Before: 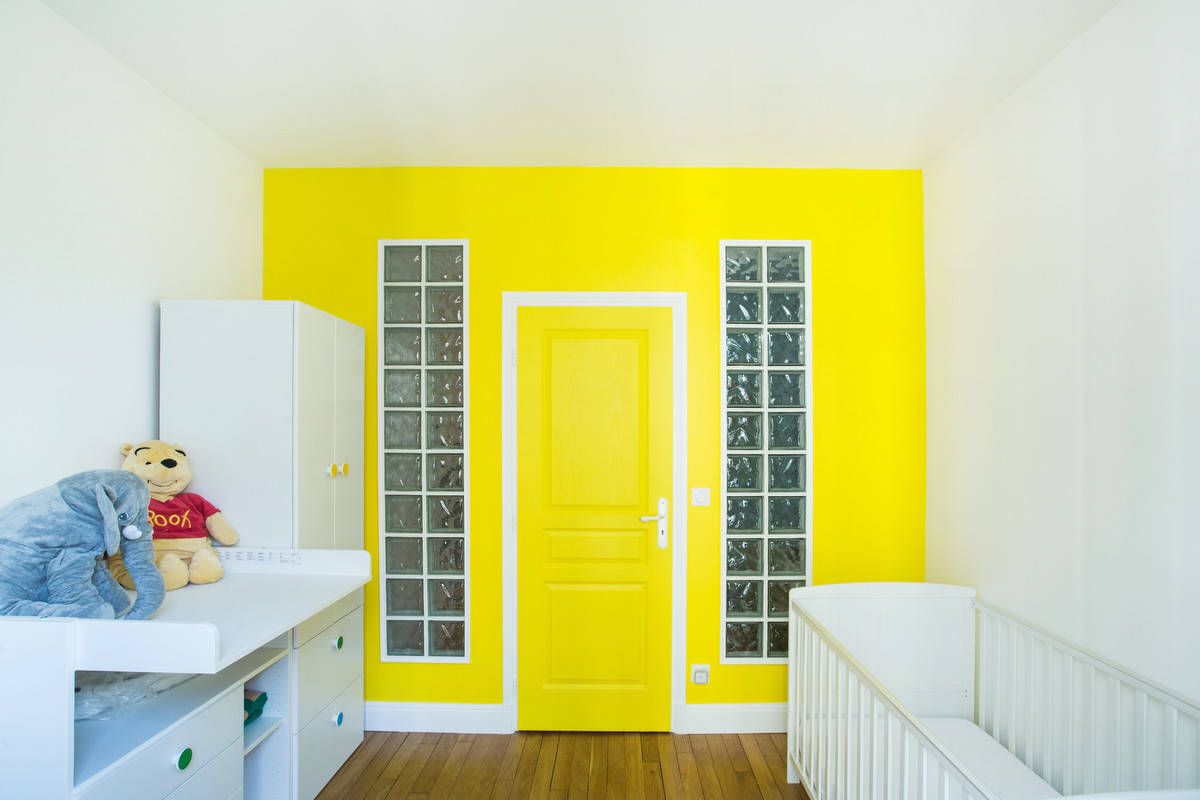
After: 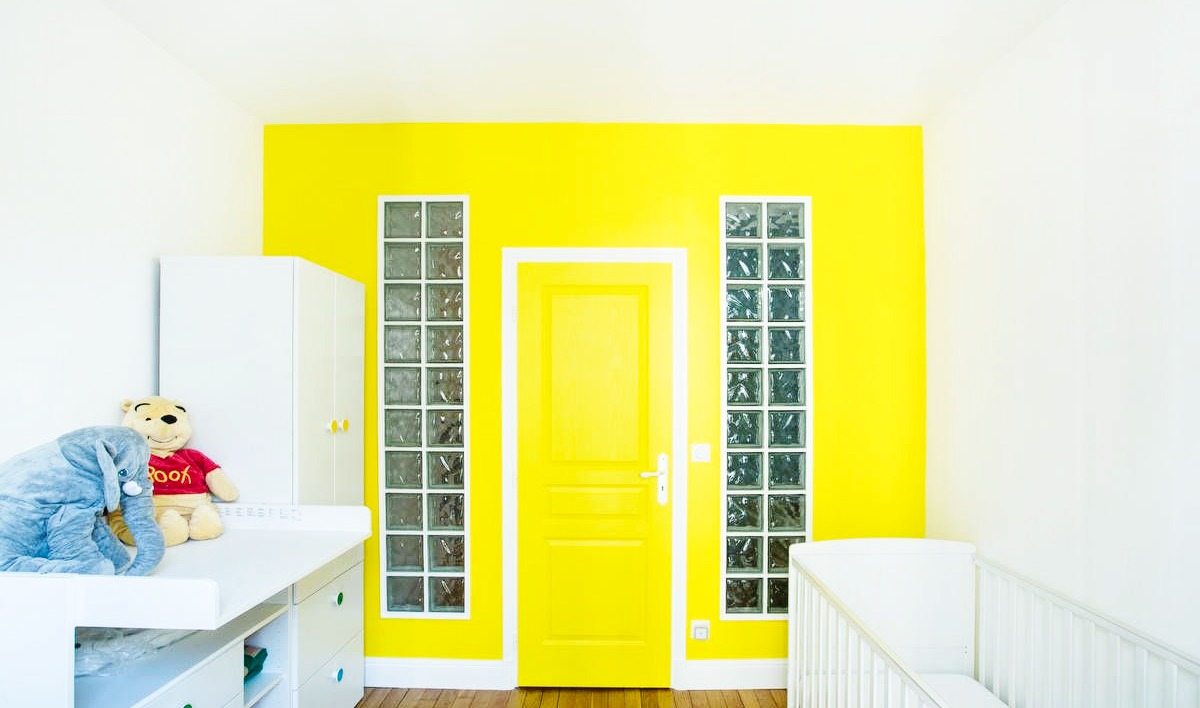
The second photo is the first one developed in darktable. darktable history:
local contrast: highlights 107%, shadows 98%, detail 120%, midtone range 0.2
crop and rotate: top 5.597%, bottom 5.869%
base curve: curves: ch0 [(0, 0) (0.036, 0.025) (0.121, 0.166) (0.206, 0.329) (0.605, 0.79) (1, 1)], preserve colors none
